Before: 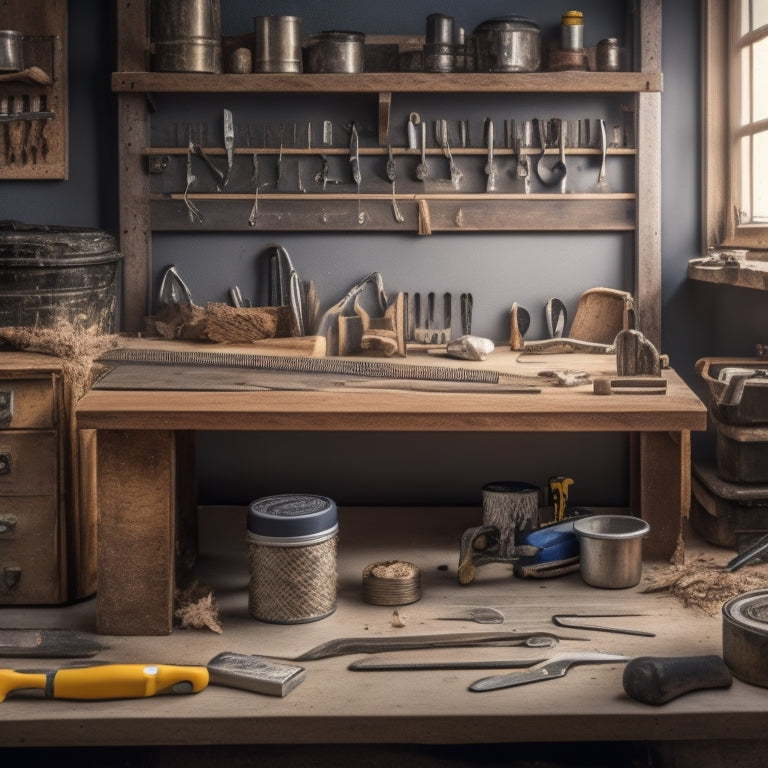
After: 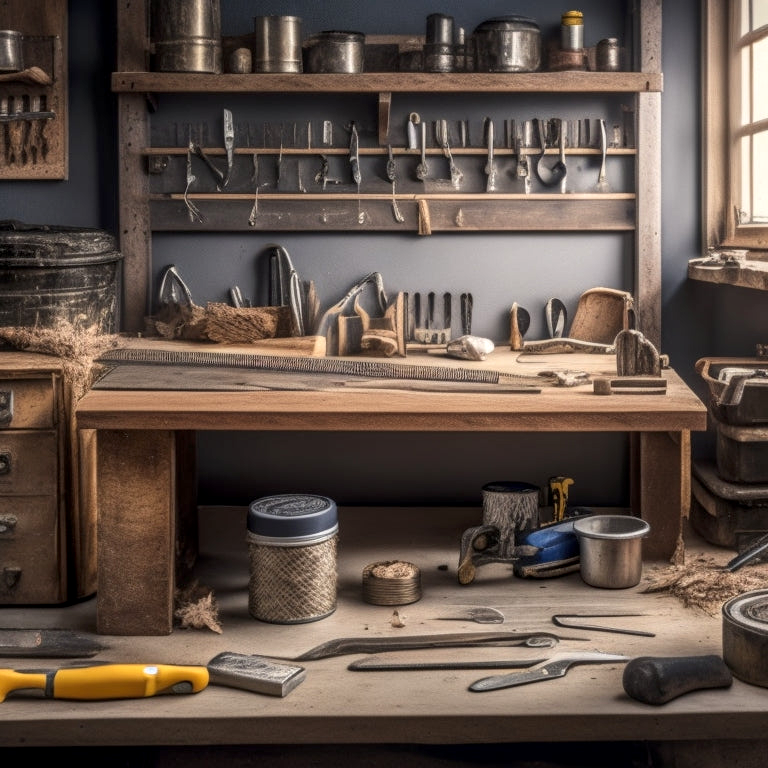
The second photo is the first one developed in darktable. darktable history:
contrast brightness saturation: contrast 0.1, brightness 0.03, saturation 0.09
local contrast: detail 130%
